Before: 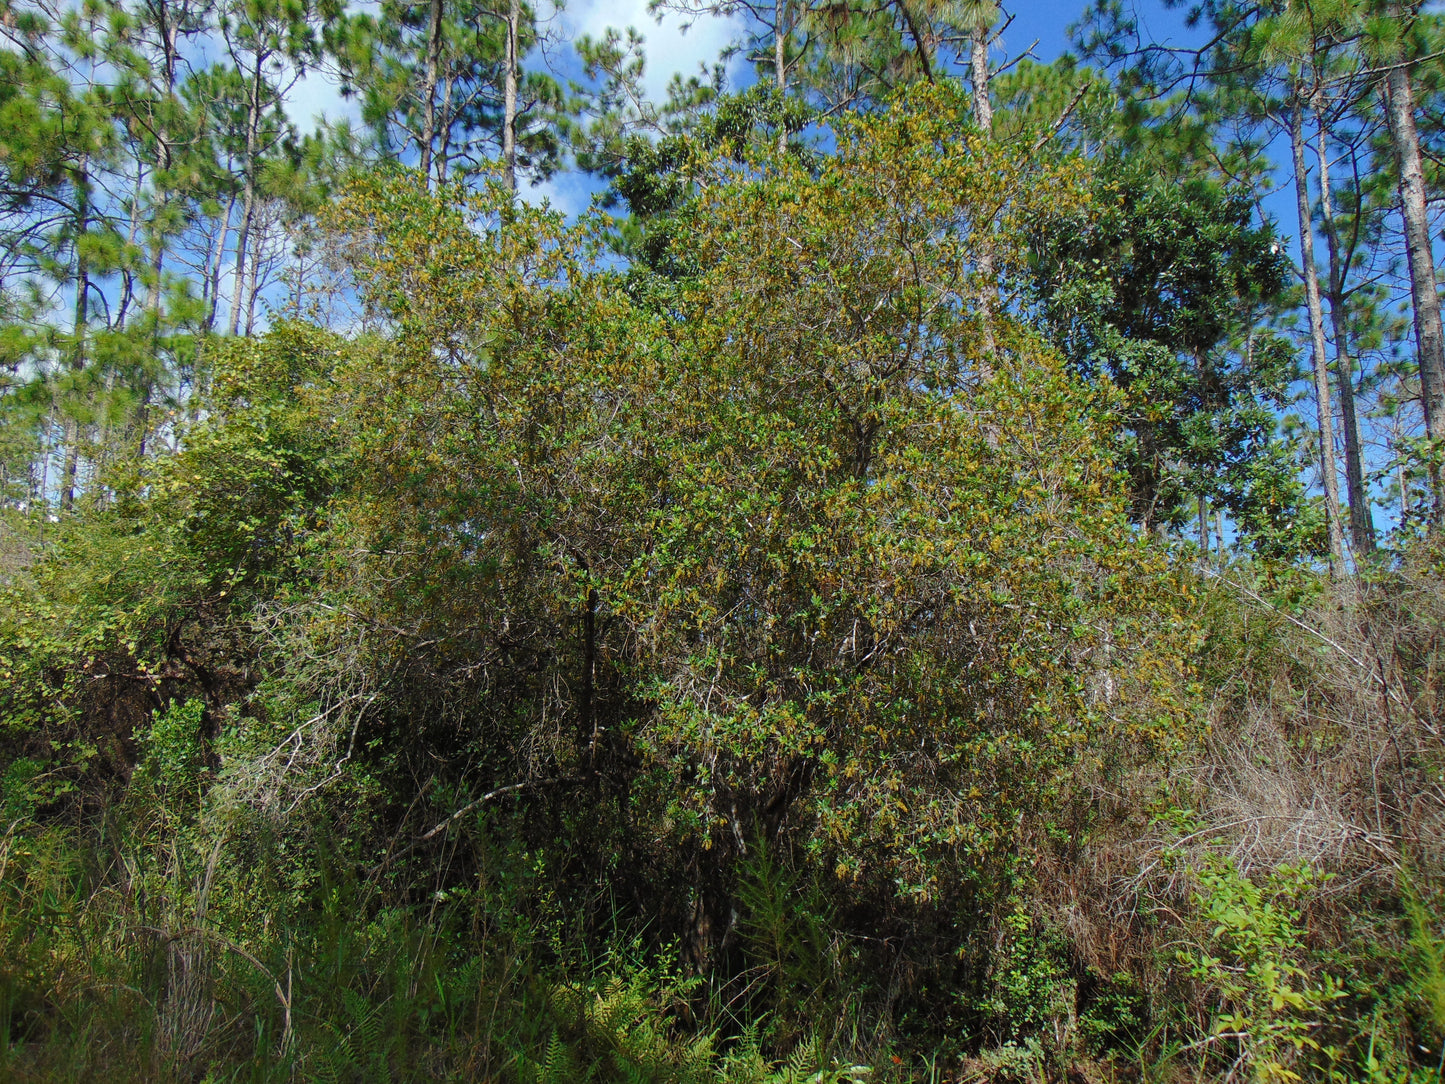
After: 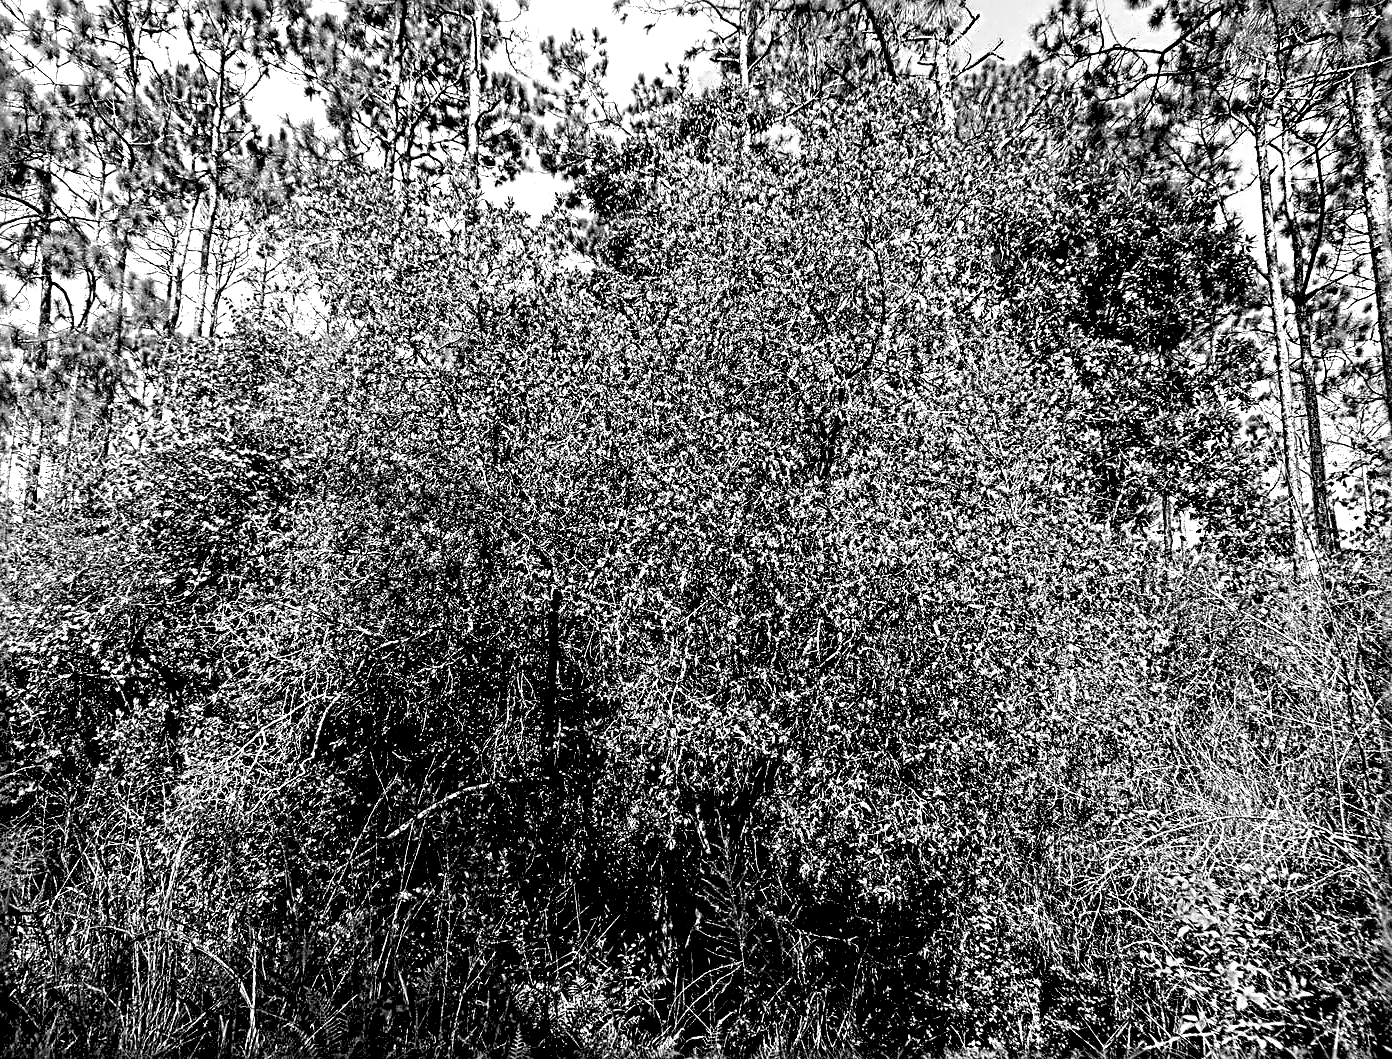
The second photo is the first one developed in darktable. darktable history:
local contrast: on, module defaults
contrast equalizer: octaves 7, y [[0.5, 0.542, 0.583, 0.625, 0.667, 0.708], [0.5 ×6], [0.5 ×6], [0, 0.033, 0.067, 0.1, 0.133, 0.167], [0, 0.05, 0.1, 0.15, 0.2, 0.25]]
crop and rotate: left 2.536%, right 1.107%, bottom 2.246%
monochrome: on, module defaults
color zones: curves: ch0 [(0, 0.5) (0.125, 0.4) (0.25, 0.5) (0.375, 0.4) (0.5, 0.4) (0.625, 0.6) (0.75, 0.6) (0.875, 0.5)]; ch1 [(0, 0.4) (0.125, 0.5) (0.25, 0.4) (0.375, 0.4) (0.5, 0.4) (0.625, 0.4) (0.75, 0.5) (0.875, 0.4)]; ch2 [(0, 0.6) (0.125, 0.5) (0.25, 0.5) (0.375, 0.6) (0.5, 0.6) (0.625, 0.5) (0.75, 0.5) (0.875, 0.5)]
exposure: black level correction 0.035, exposure 0.9 EV, compensate highlight preservation false
tone equalizer: -8 EV -0.417 EV, -7 EV -0.389 EV, -6 EV -0.333 EV, -5 EV -0.222 EV, -3 EV 0.222 EV, -2 EV 0.333 EV, -1 EV 0.389 EV, +0 EV 0.417 EV, edges refinement/feathering 500, mask exposure compensation -1.57 EV, preserve details no
sharpen: radius 3.69, amount 0.928
